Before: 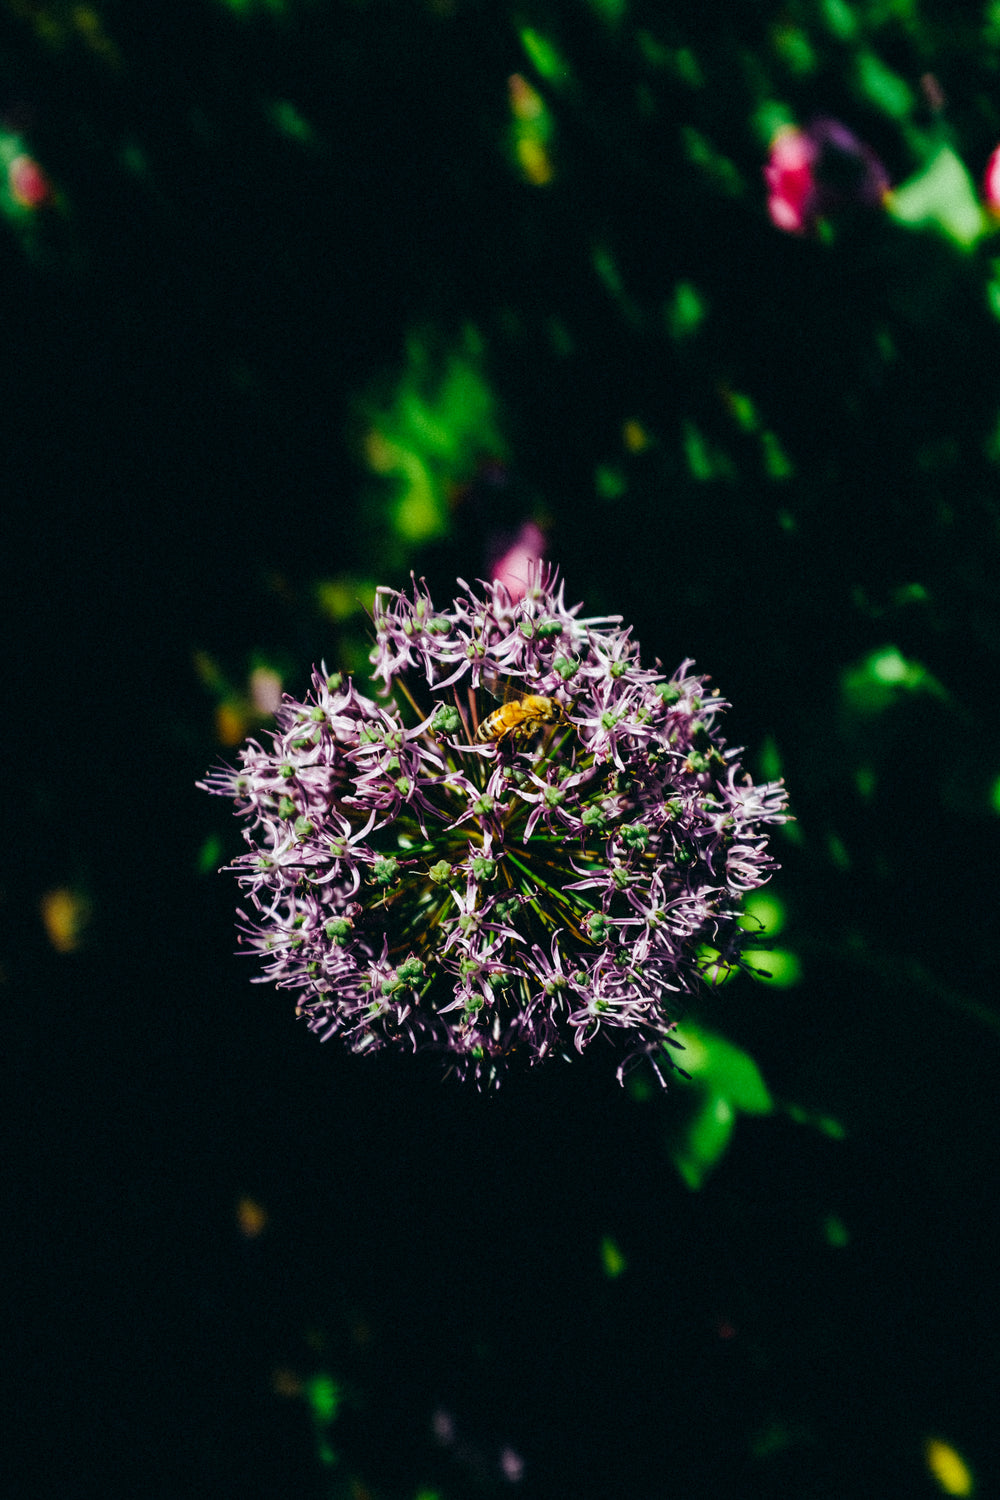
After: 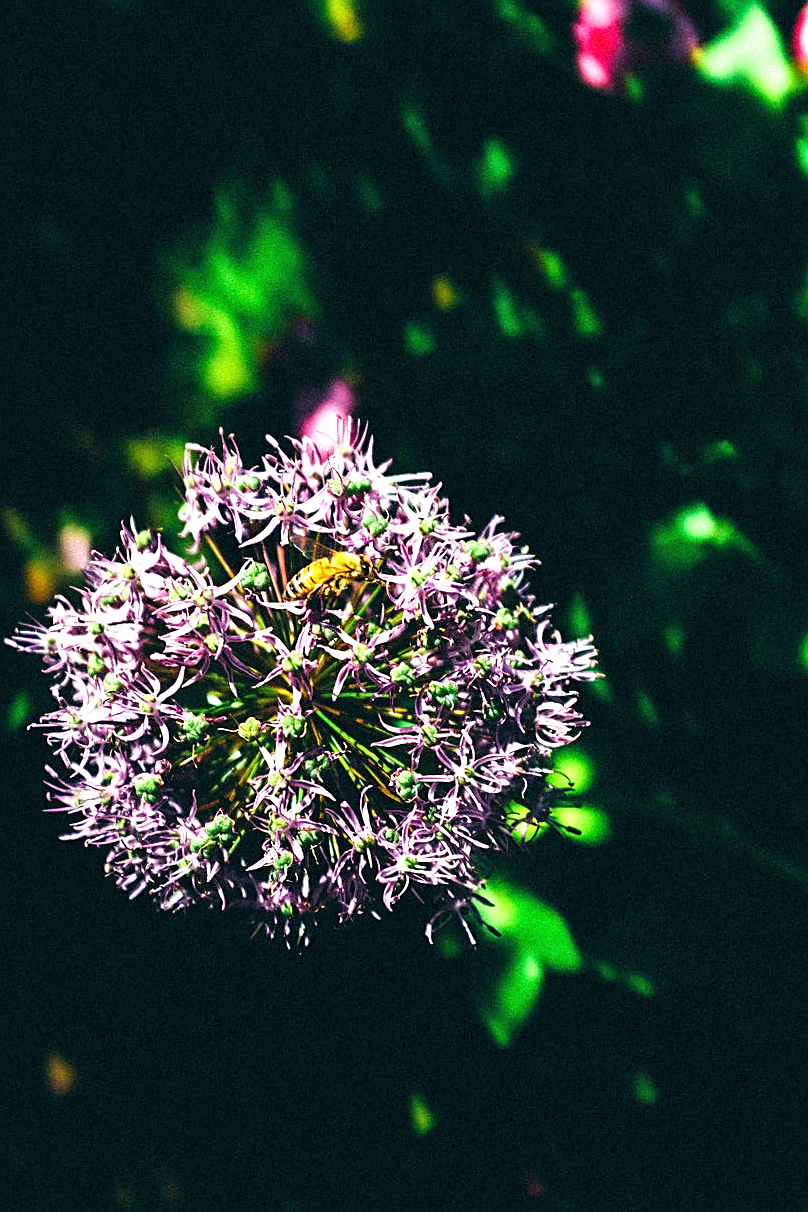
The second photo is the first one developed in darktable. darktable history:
sharpen: on, module defaults
exposure: black level correction 0, exposure 1.198 EV, compensate exposure bias true, compensate highlight preservation false
crop: left 19.159%, top 9.58%, bottom 9.58%
white balance: red 1, blue 1
grain: coarseness 0.09 ISO
